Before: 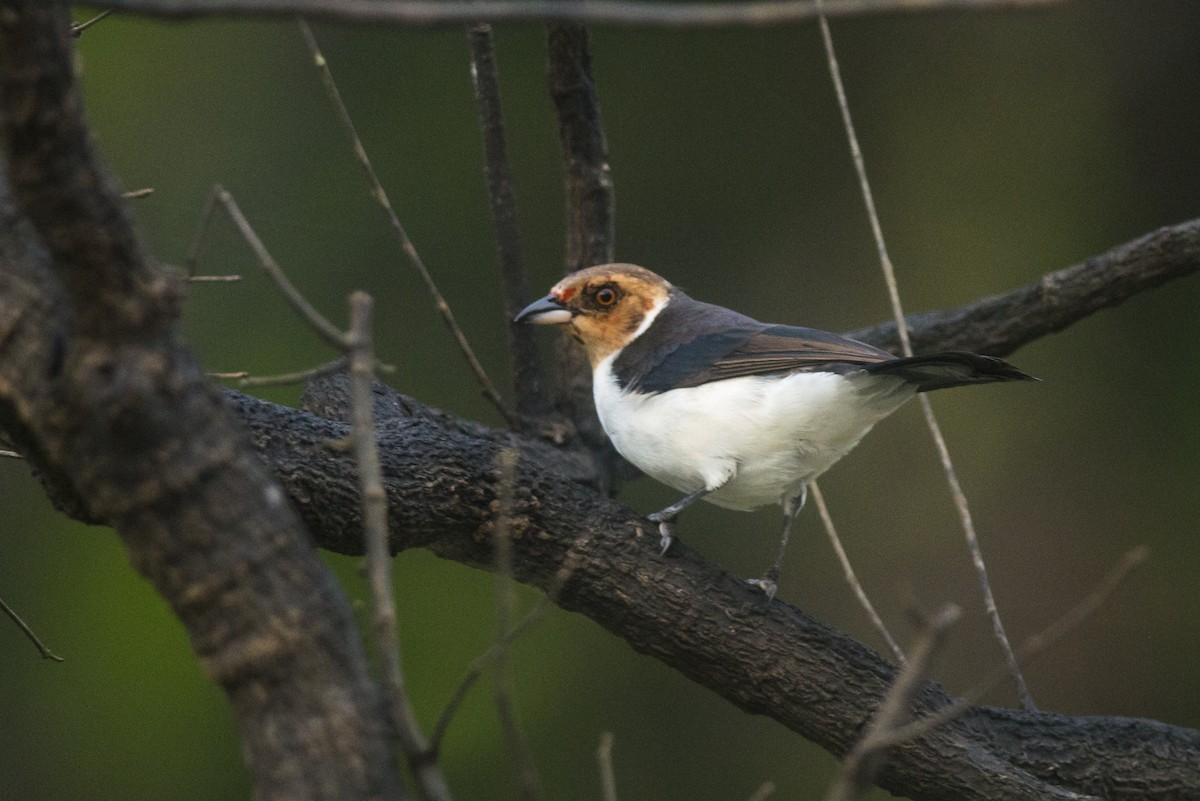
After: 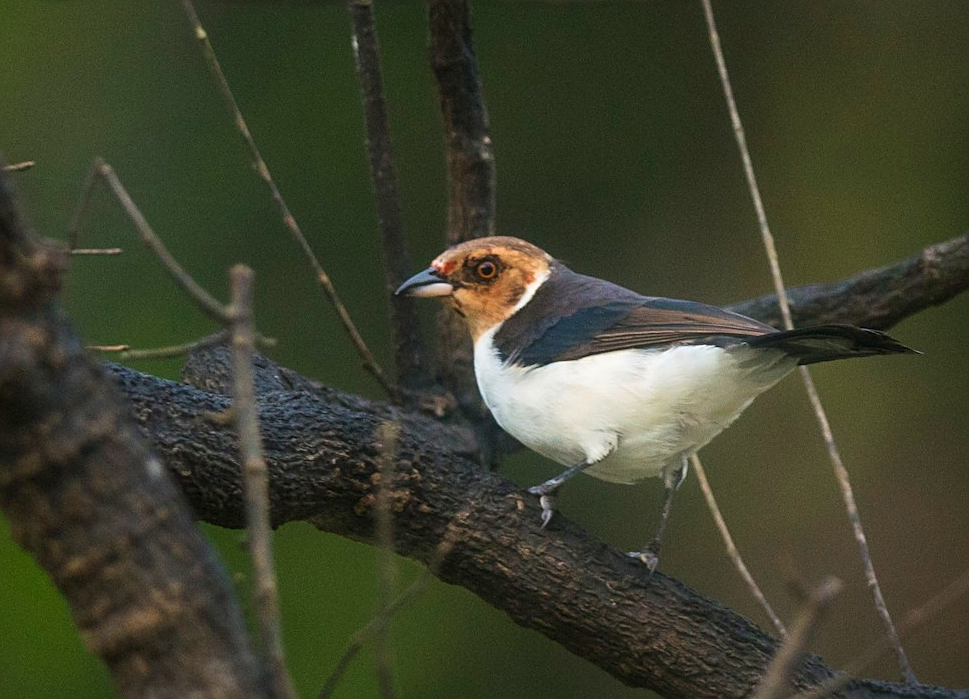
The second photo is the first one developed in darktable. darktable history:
crop: left 9.979%, top 3.474%, right 9.222%, bottom 9.222%
haze removal: strength -0.108, compatibility mode true
sharpen: on, module defaults
velvia: on, module defaults
